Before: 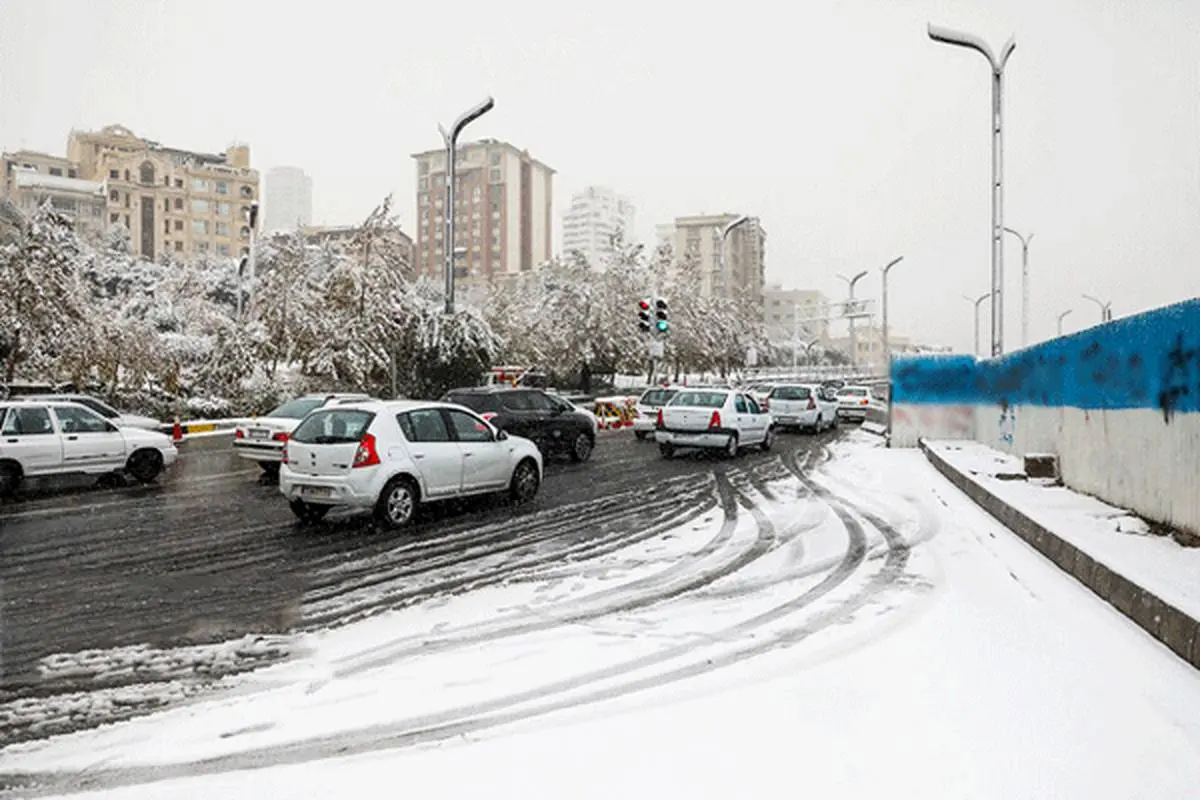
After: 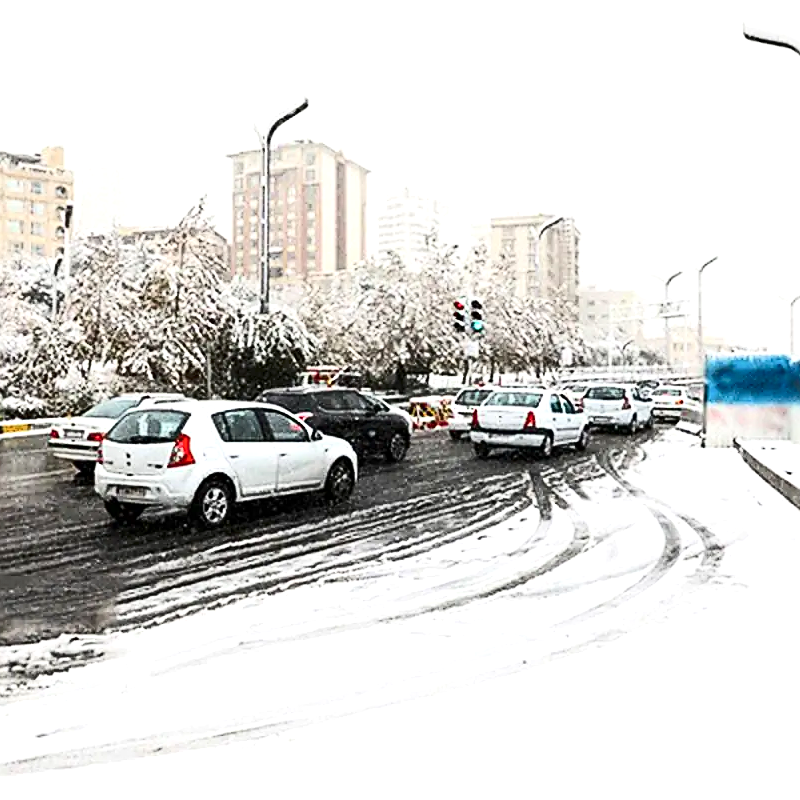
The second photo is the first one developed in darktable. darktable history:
exposure: exposure 0.6 EV, compensate highlight preservation false
crop and rotate: left 15.446%, right 17.836%
contrast brightness saturation: contrast 0.28
sharpen: on, module defaults
